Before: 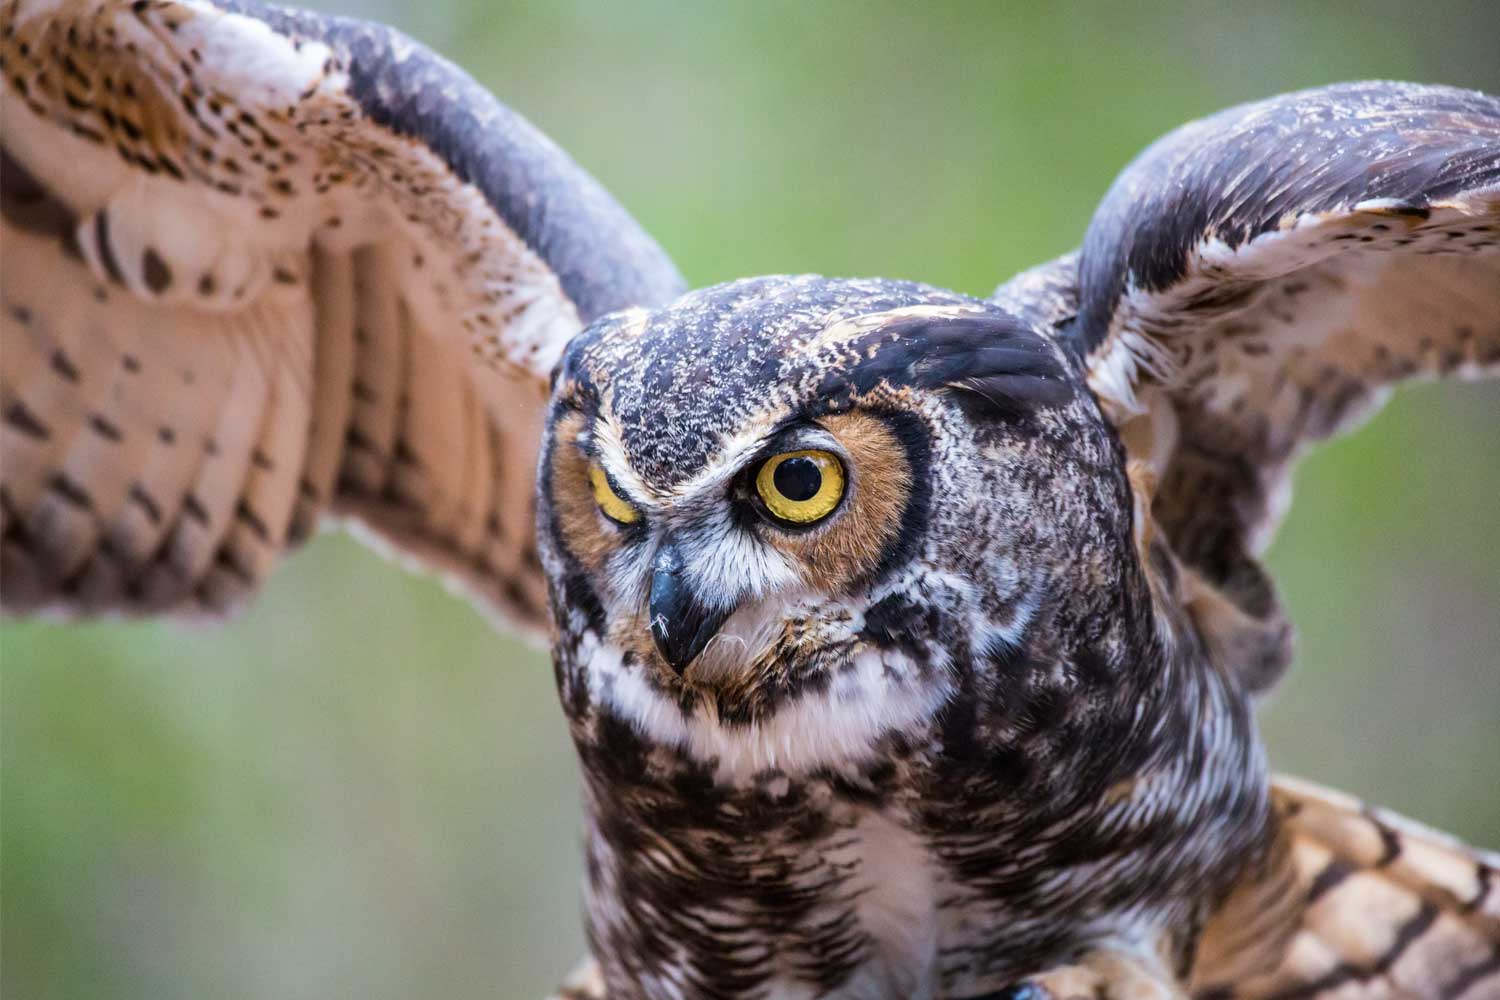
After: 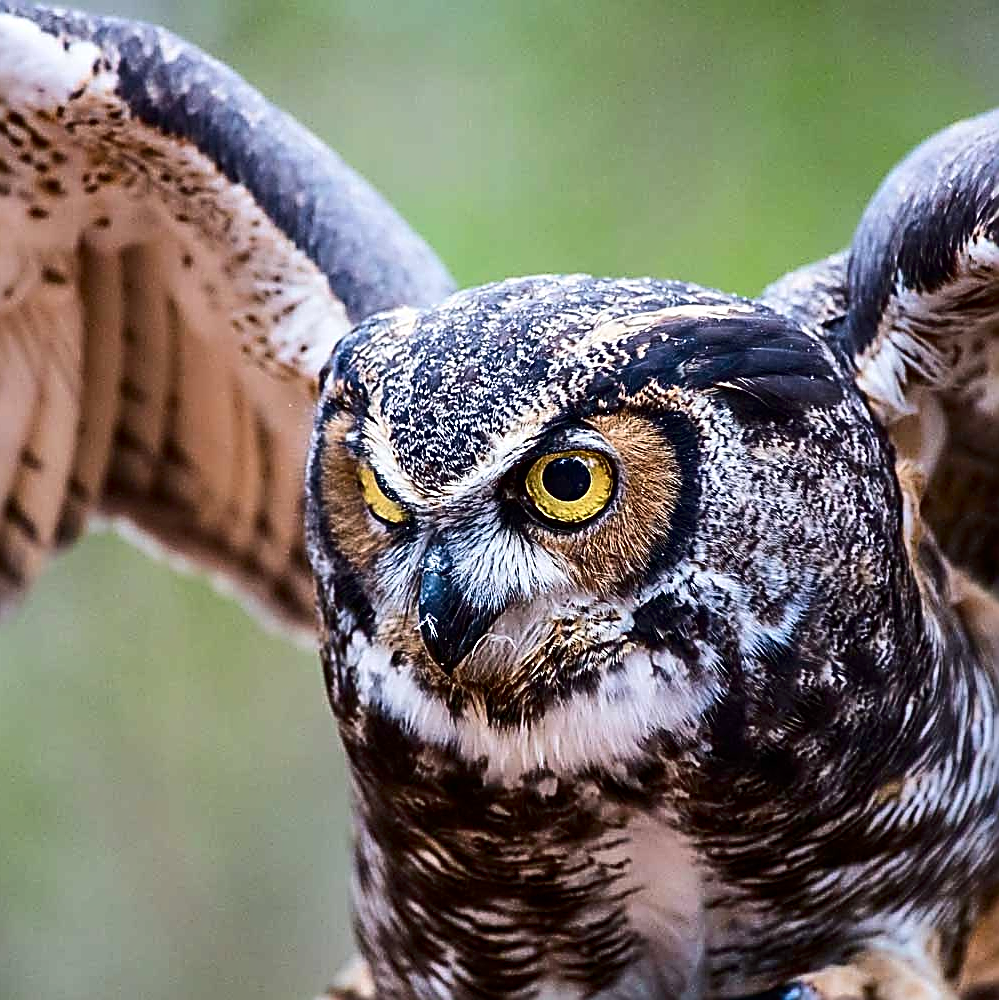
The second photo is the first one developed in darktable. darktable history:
contrast brightness saturation: contrast 0.2, brightness -0.11, saturation 0.1
crop: left 15.419%, right 17.914%
shadows and highlights: soften with gaussian
sharpen: amount 1.861
